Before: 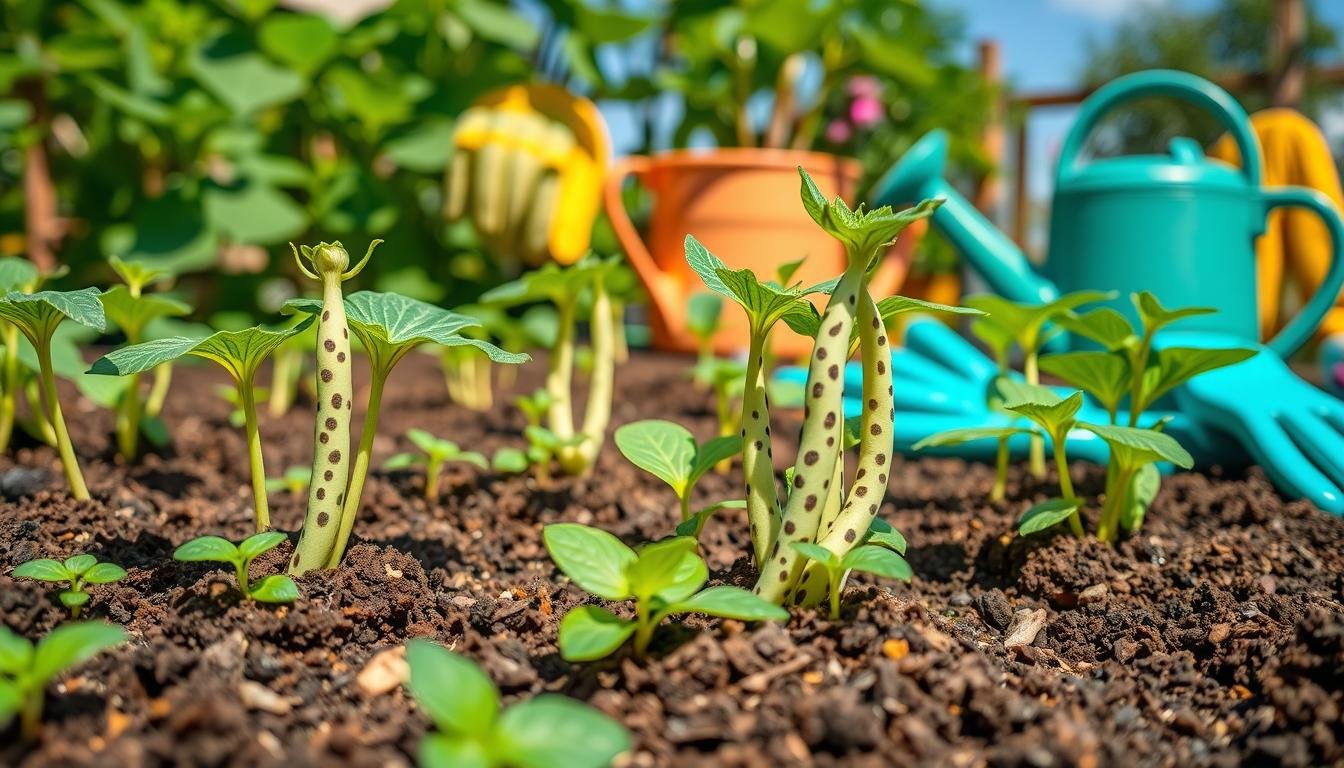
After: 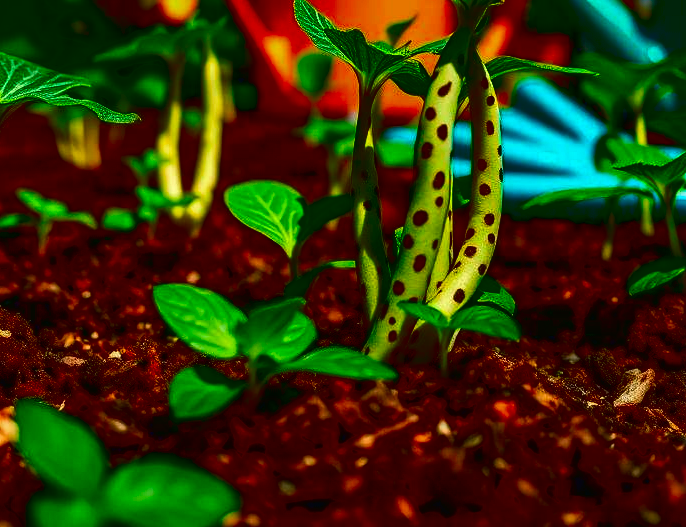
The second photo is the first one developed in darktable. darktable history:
tone curve: curves: ch0 [(0, 0.013) (0.054, 0.018) (0.205, 0.191) (0.289, 0.292) (0.39, 0.424) (0.493, 0.551) (0.666, 0.743) (0.795, 0.841) (1, 0.998)]; ch1 [(0, 0) (0.385, 0.343) (0.439, 0.415) (0.494, 0.495) (0.501, 0.501) (0.51, 0.509) (0.548, 0.554) (0.586, 0.614) (0.66, 0.706) (0.783, 0.804) (1, 1)]; ch2 [(0, 0) (0.304, 0.31) (0.403, 0.399) (0.441, 0.428) (0.47, 0.469) (0.498, 0.496) (0.524, 0.538) (0.566, 0.579) (0.633, 0.665) (0.7, 0.711) (1, 1)], color space Lab, independent channels, preserve colors none
exposure: black level correction 0.009, exposure 0.017 EV, compensate highlight preservation false
crop and rotate: left 29.13%, top 31.278%, right 19.821%
contrast brightness saturation: brightness -0.999, saturation 0.99
